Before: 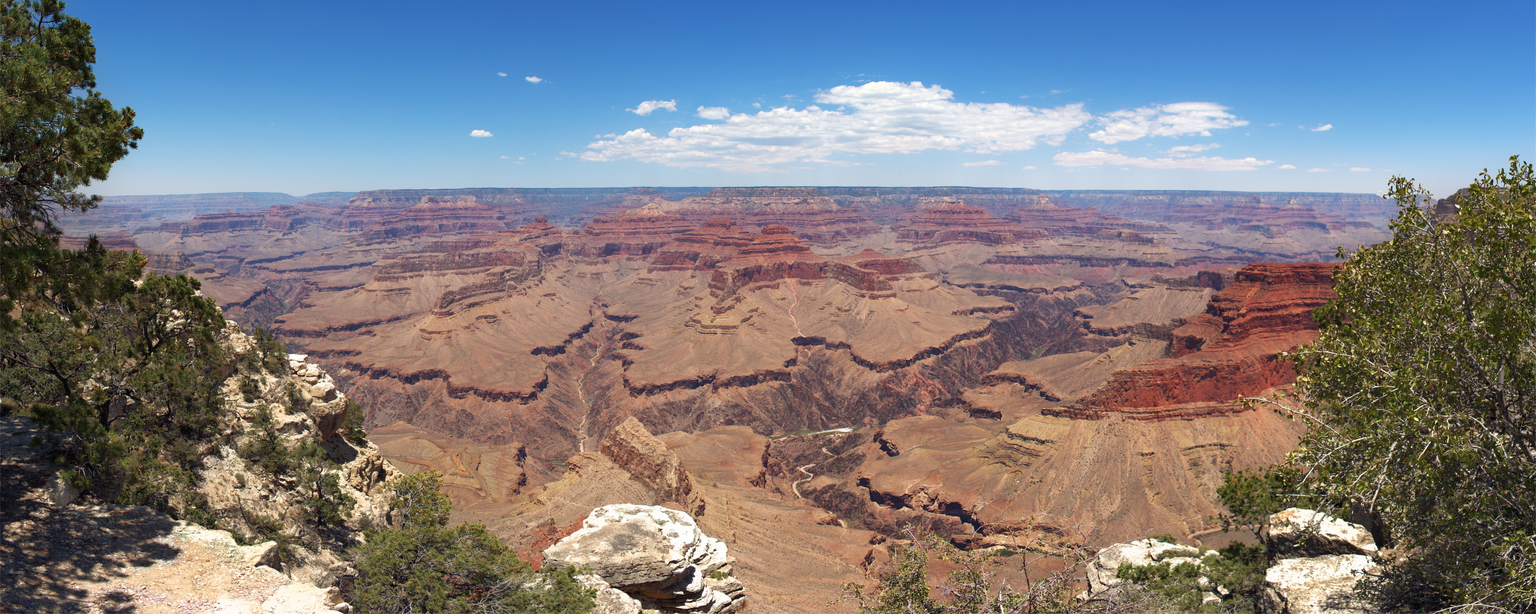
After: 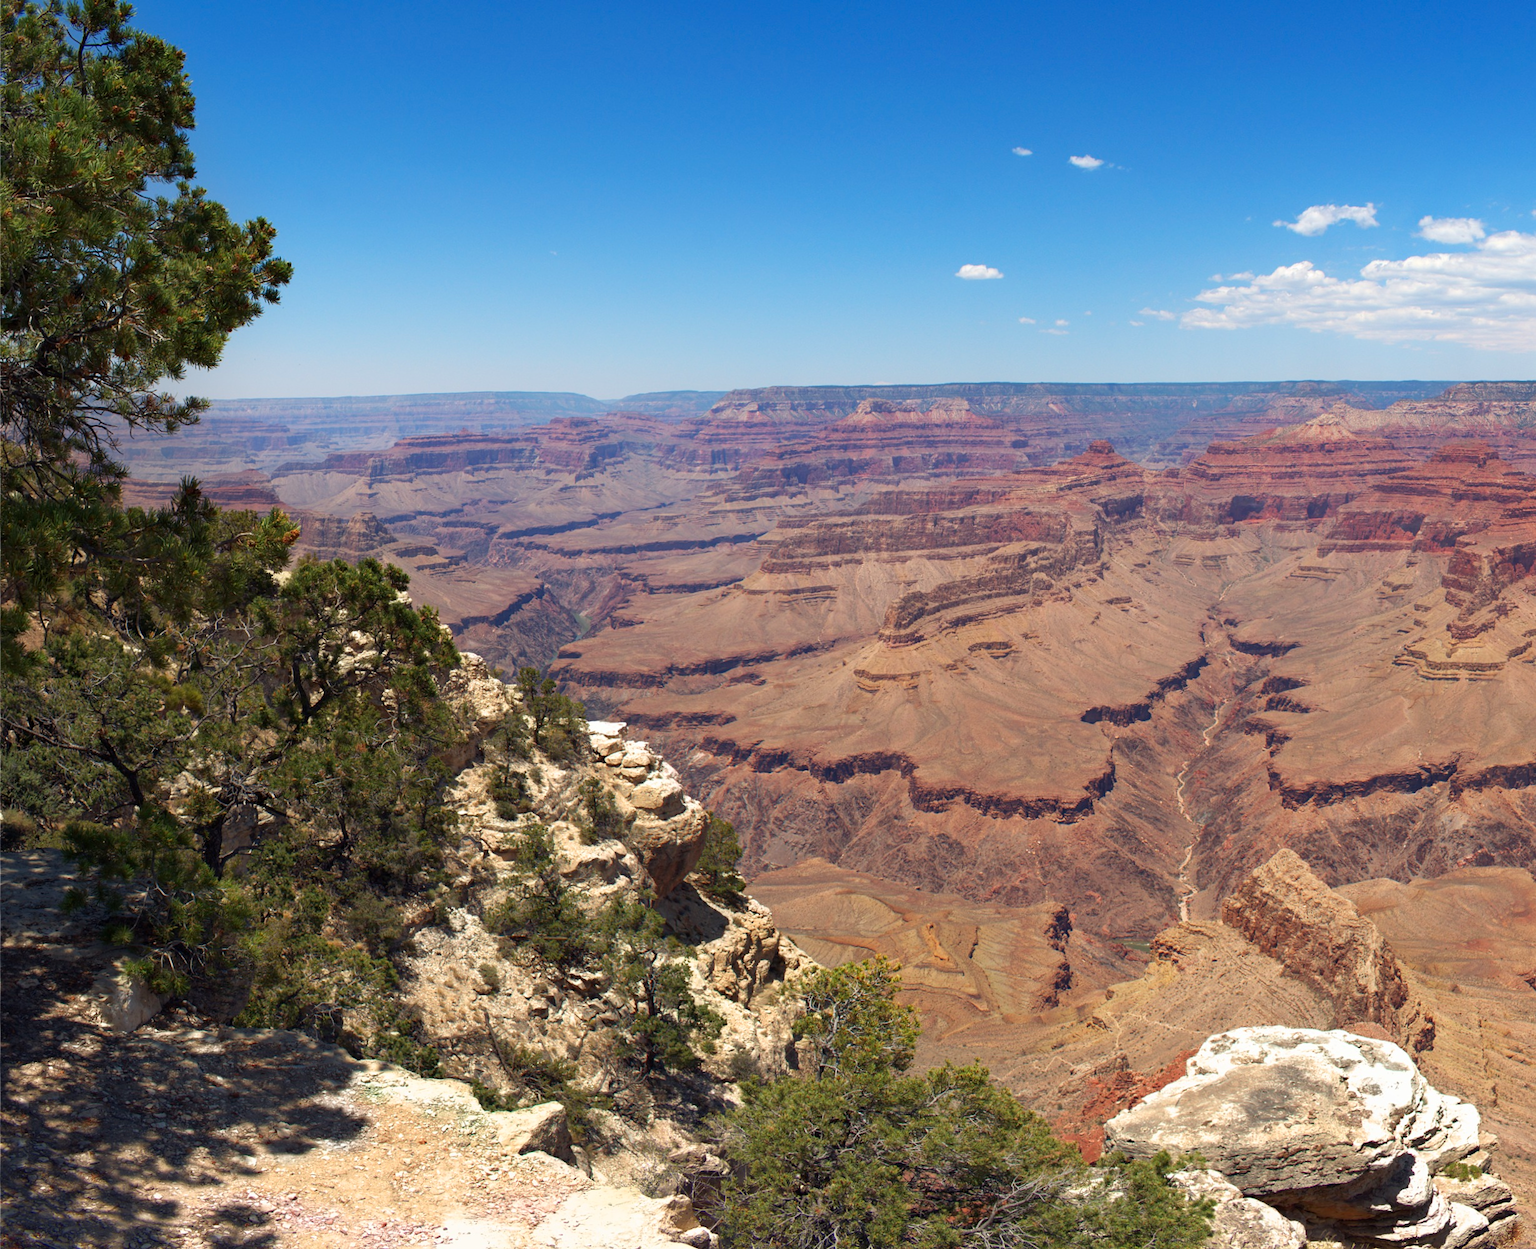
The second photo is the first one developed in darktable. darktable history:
contrast brightness saturation: contrast 0.04, saturation 0.16
crop and rotate: left 0%, top 0%, right 50.845%
